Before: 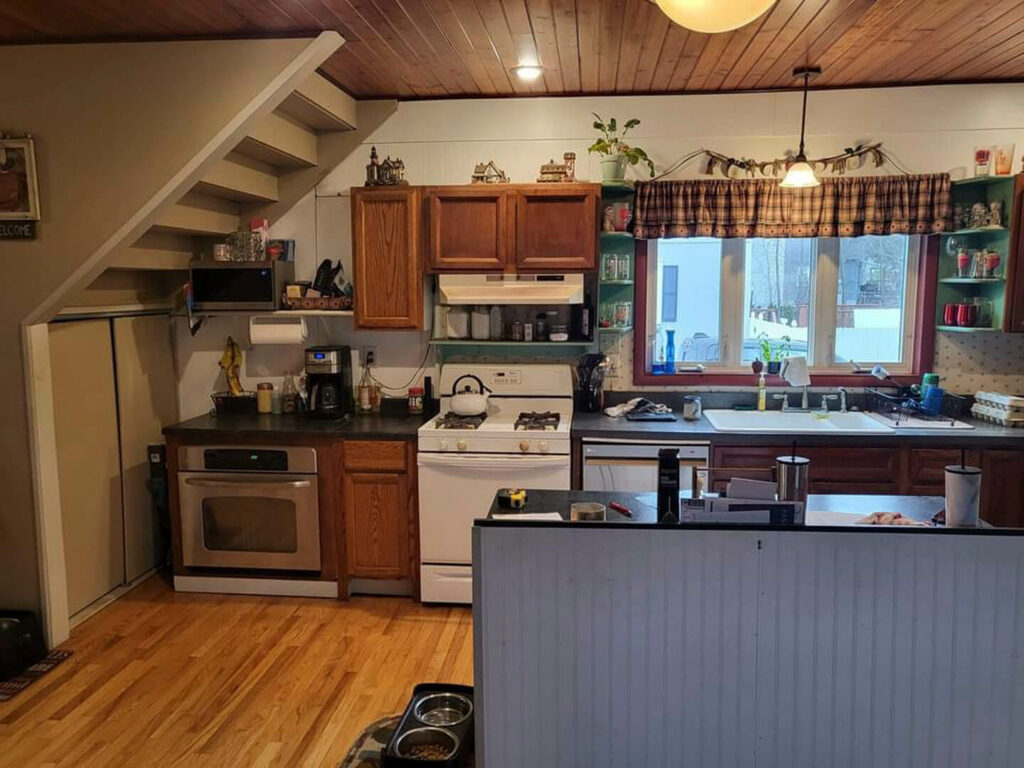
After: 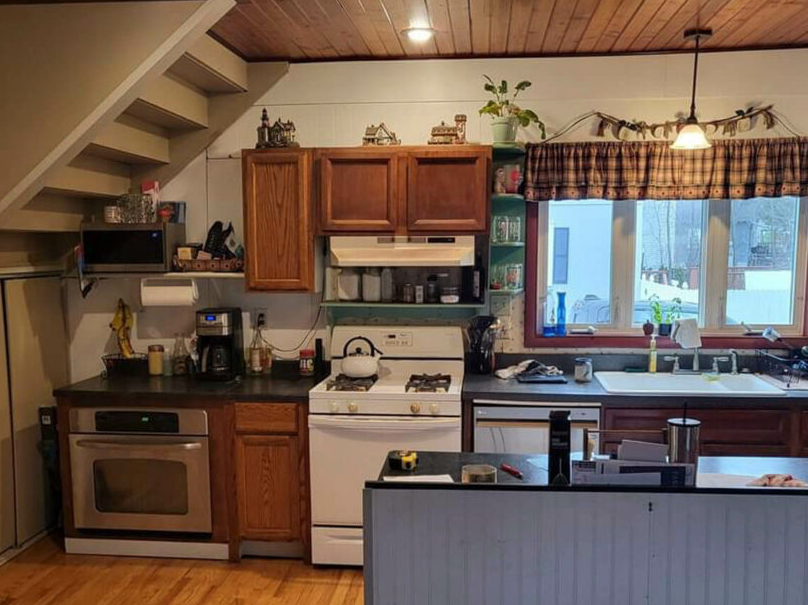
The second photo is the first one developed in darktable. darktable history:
crop and rotate: left 10.645%, top 4.977%, right 10.438%, bottom 16.192%
